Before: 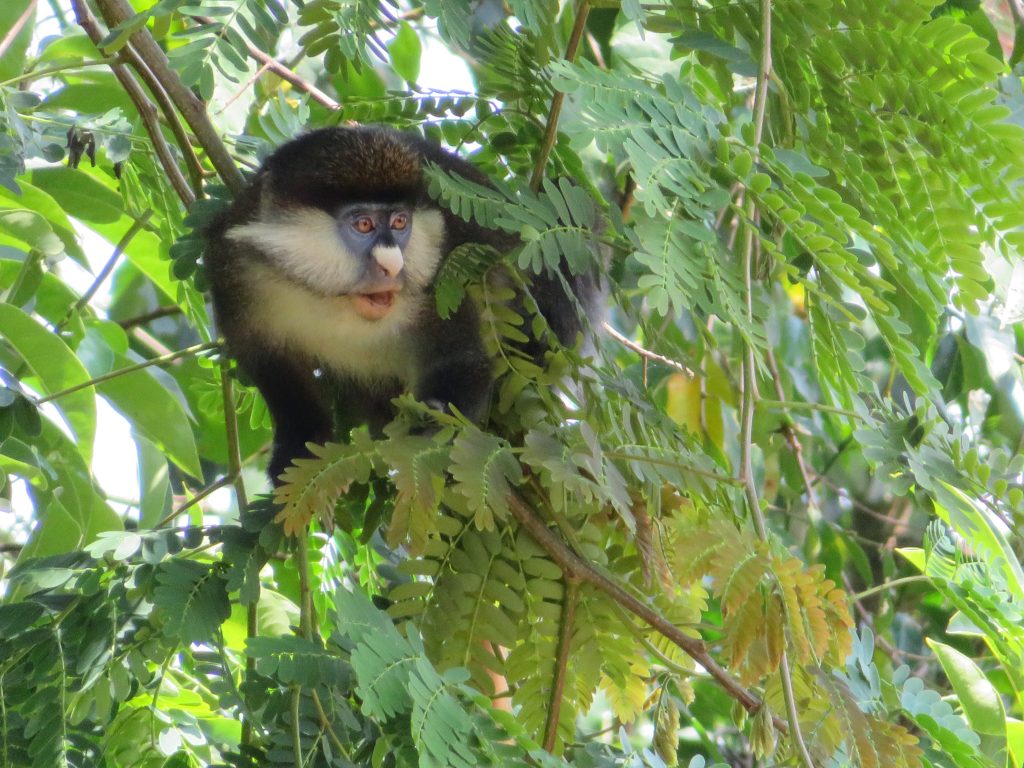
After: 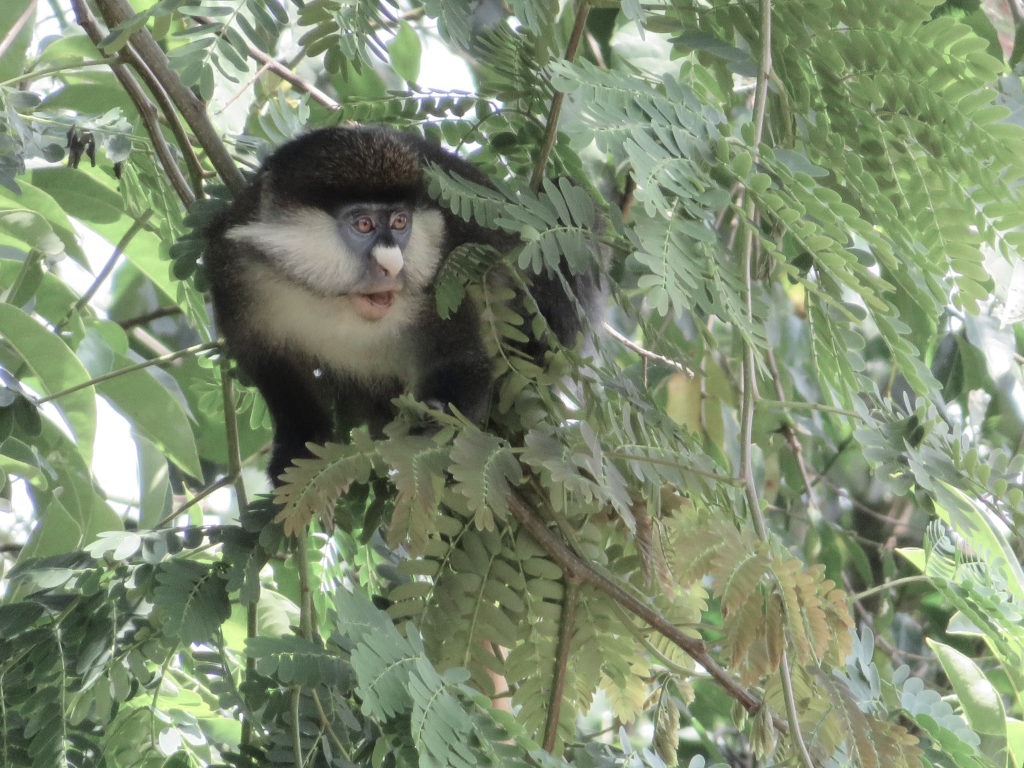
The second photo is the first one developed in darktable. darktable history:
tone equalizer: -8 EV -0.55 EV
color balance rgb: linear chroma grading › global chroma -16.06%, perceptual saturation grading › global saturation -32.85%, global vibrance -23.56%
